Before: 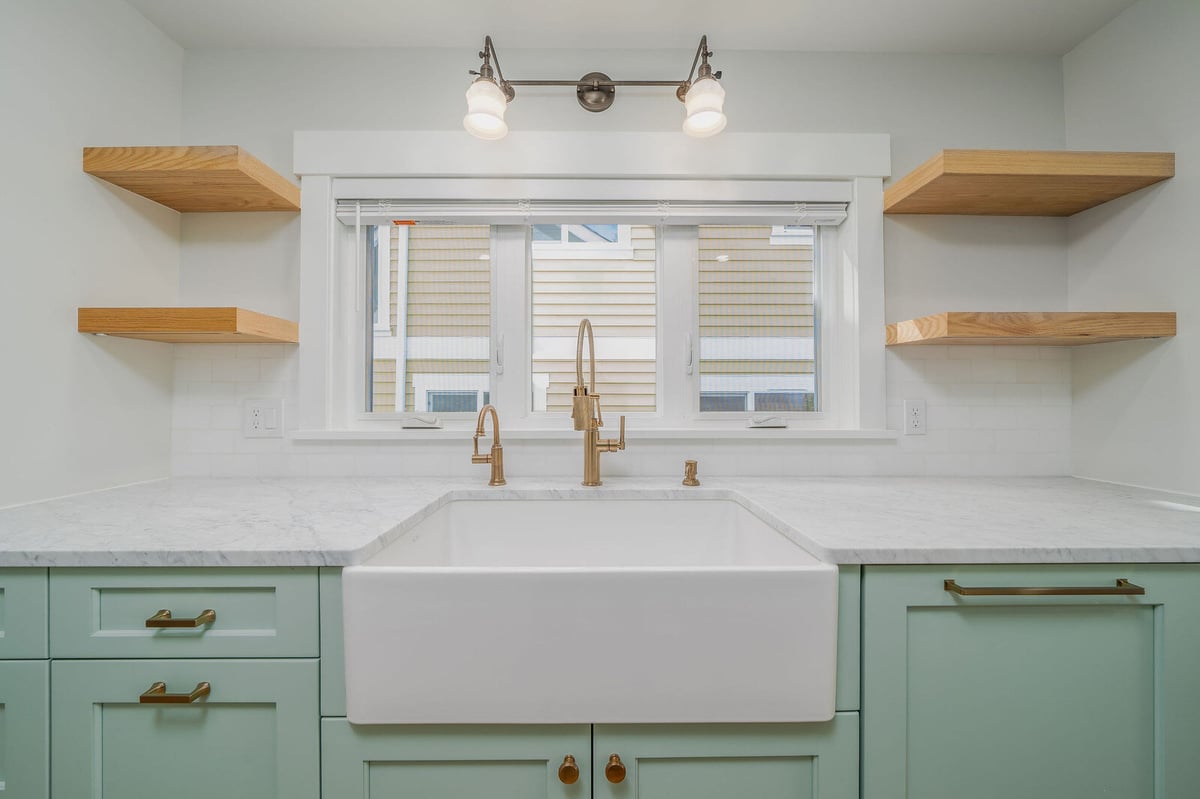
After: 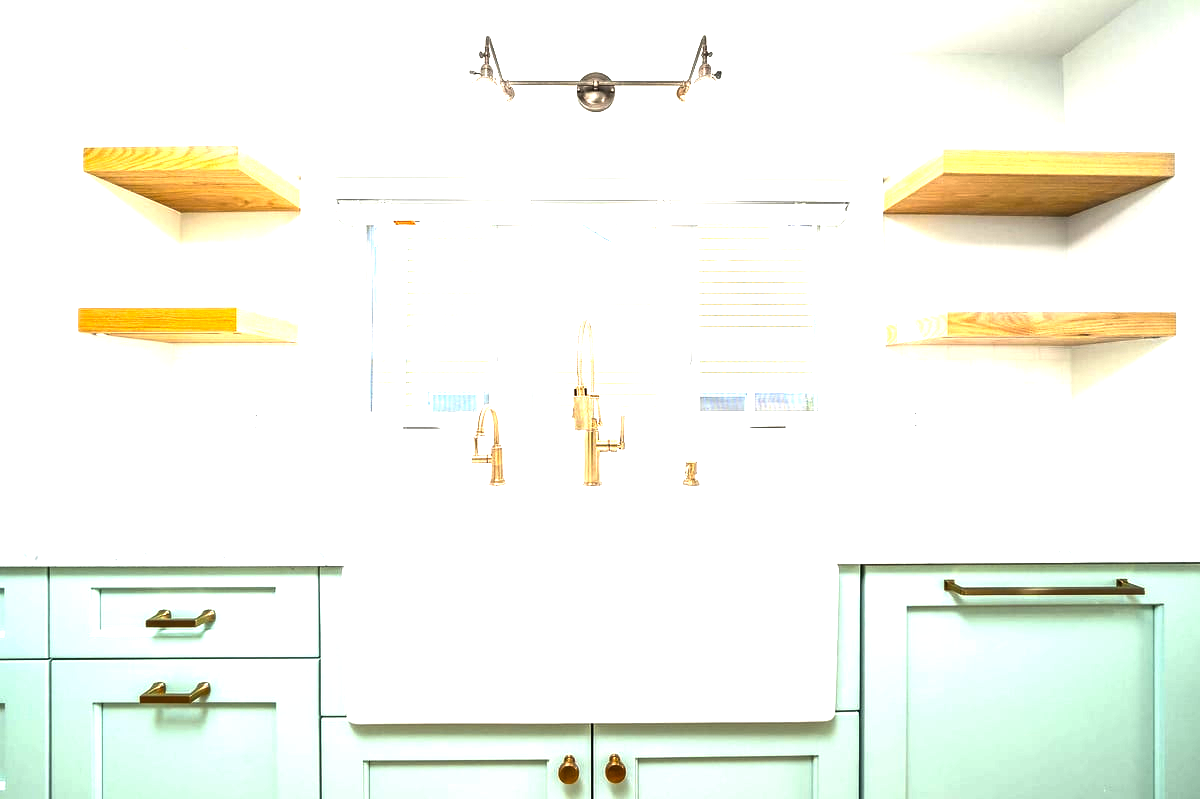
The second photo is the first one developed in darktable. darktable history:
color balance rgb: global offset › hue 172.09°, perceptual saturation grading › global saturation 9.558%, perceptual brilliance grading › global brilliance 29.703%, perceptual brilliance grading › highlights 50.247%, perceptual brilliance grading › mid-tones 49.039%, perceptual brilliance grading › shadows -22.245%, global vibrance 5.579%
